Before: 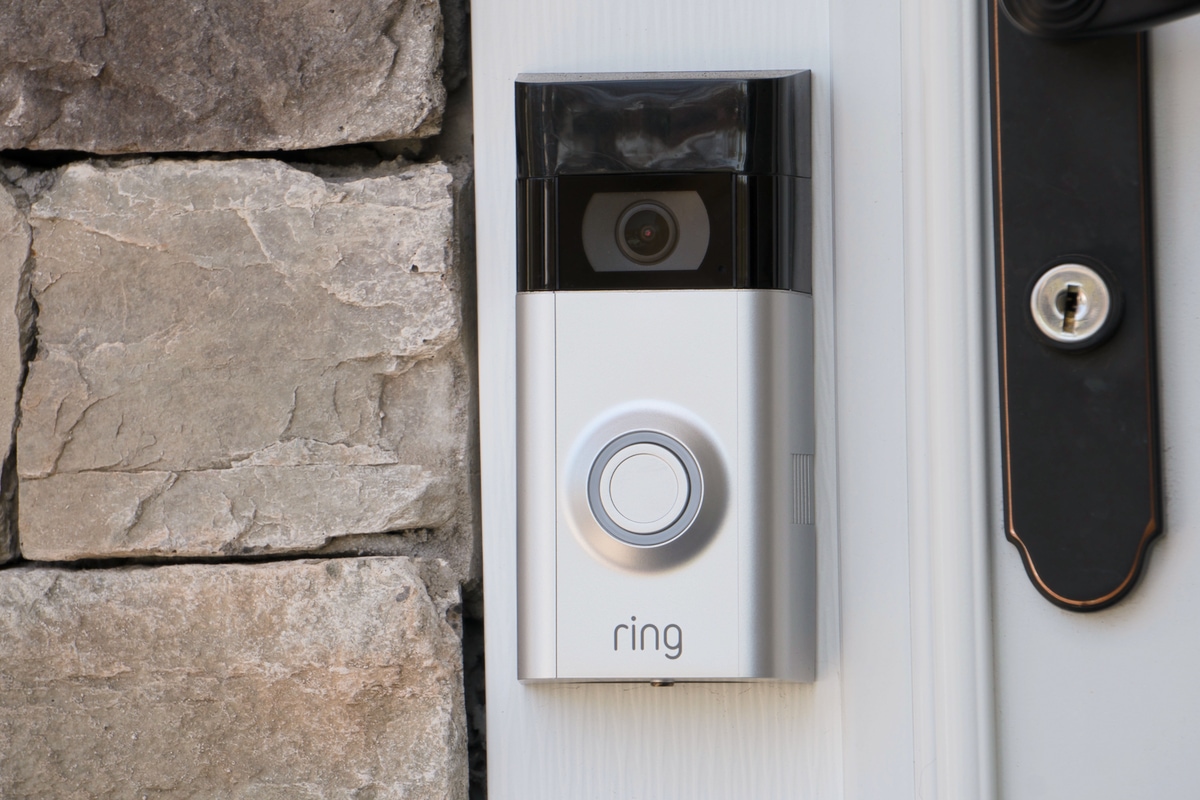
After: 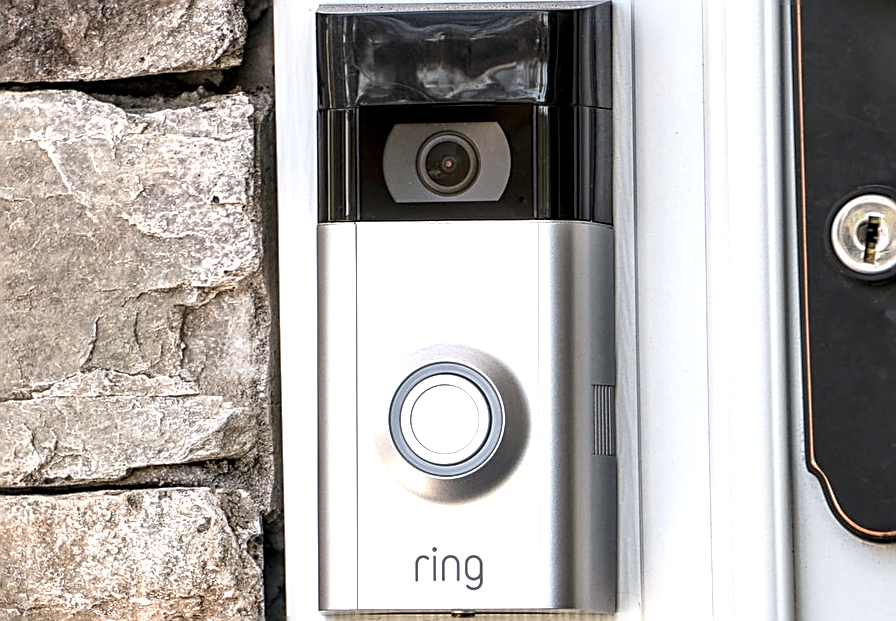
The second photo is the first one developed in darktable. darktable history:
crop: left 16.646%, top 8.693%, right 8.121%, bottom 12.68%
exposure: black level correction 0, exposure 0.698 EV, compensate highlight preservation false
local contrast: highlights 16%, detail 187%
sharpen: amount 1.013
shadows and highlights: shadows 36.28, highlights -27.42, soften with gaussian
